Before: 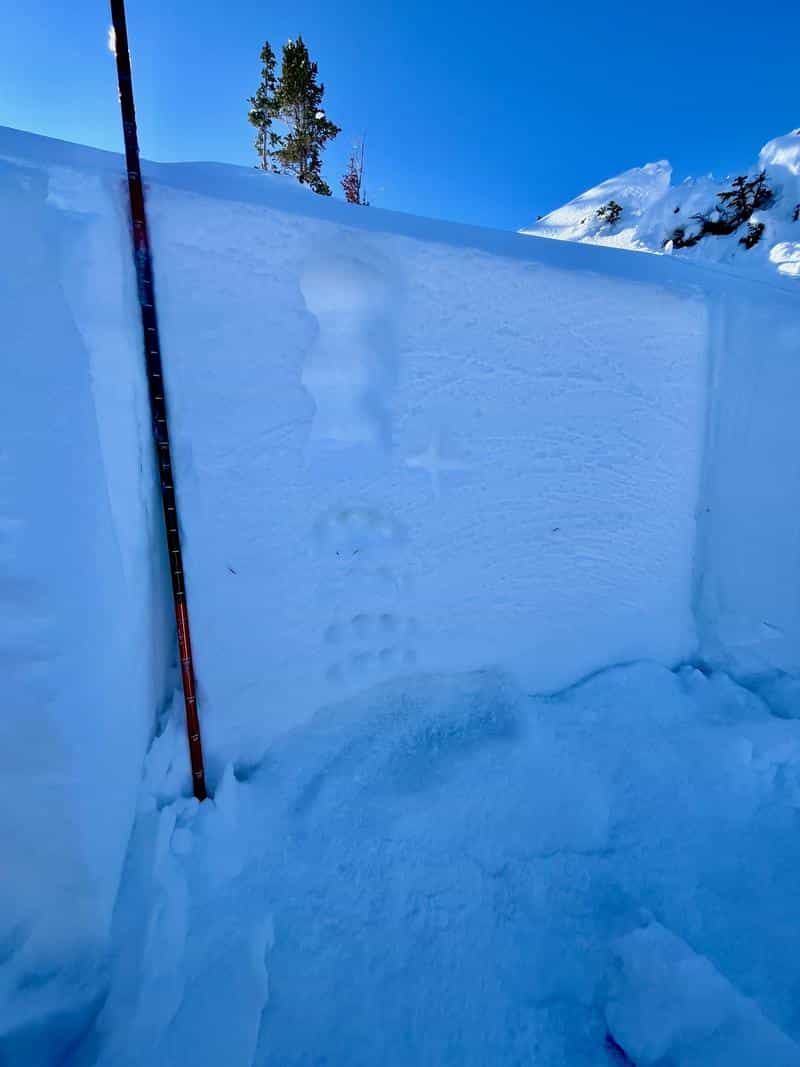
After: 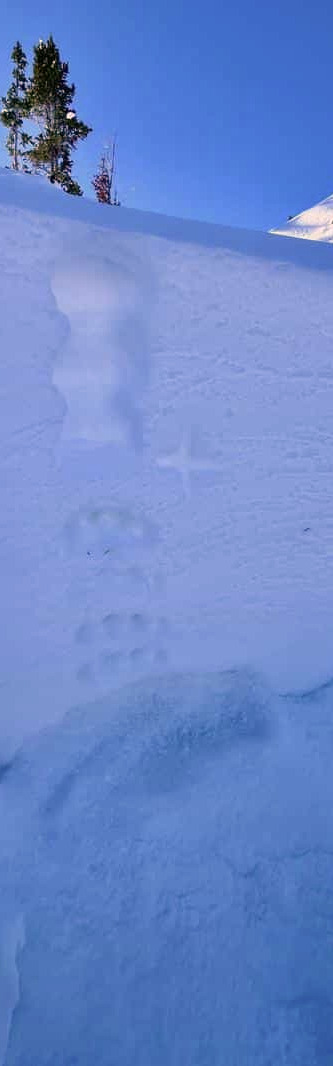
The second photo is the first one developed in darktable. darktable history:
crop: left 31.229%, right 27.105%
color correction: highlights a* 11.96, highlights b* 11.58
